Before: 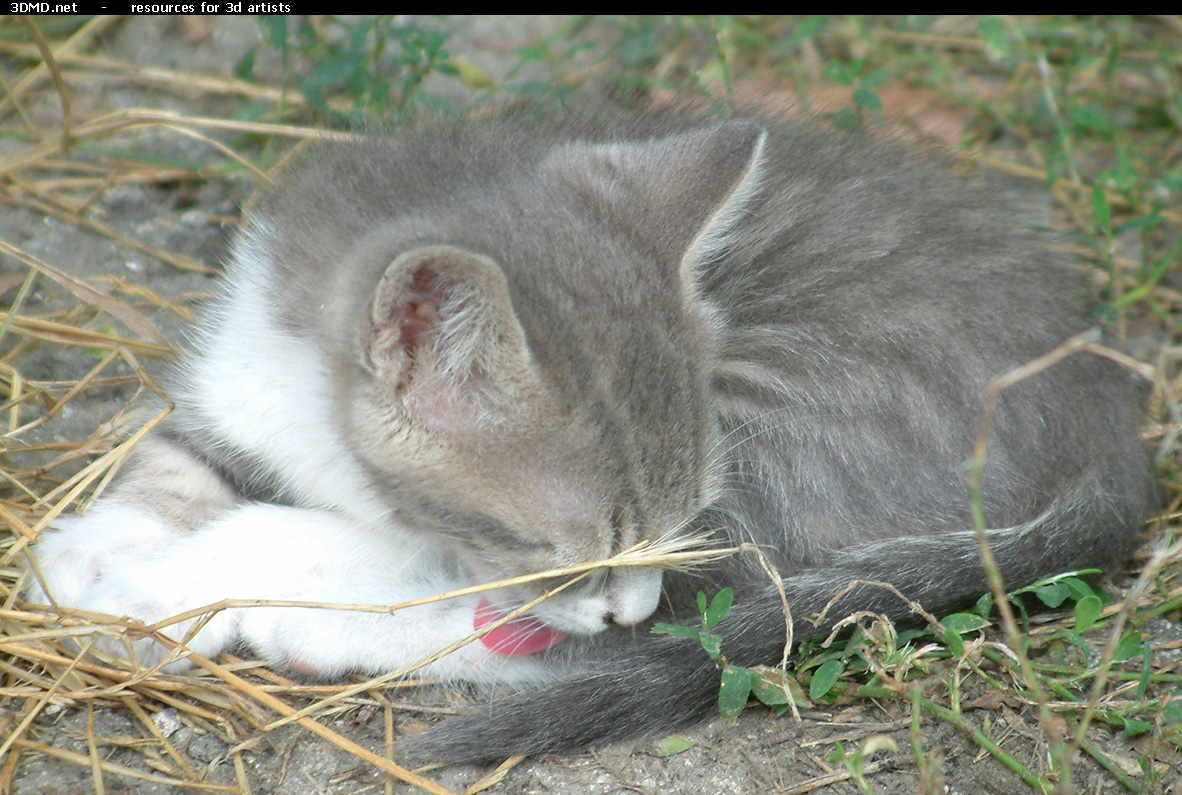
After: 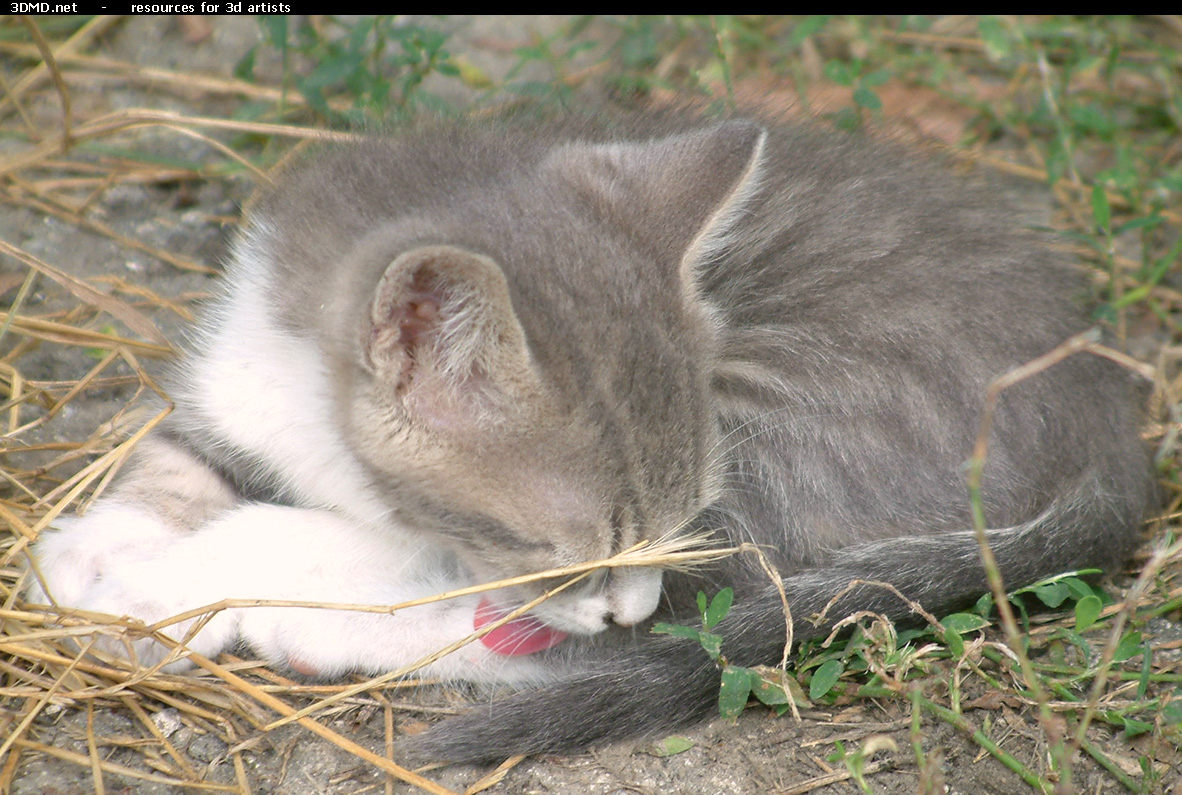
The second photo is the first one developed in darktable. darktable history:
rotate and perspective: crop left 0, crop top 0
color correction: highlights a* 5.81, highlights b* 4.84
